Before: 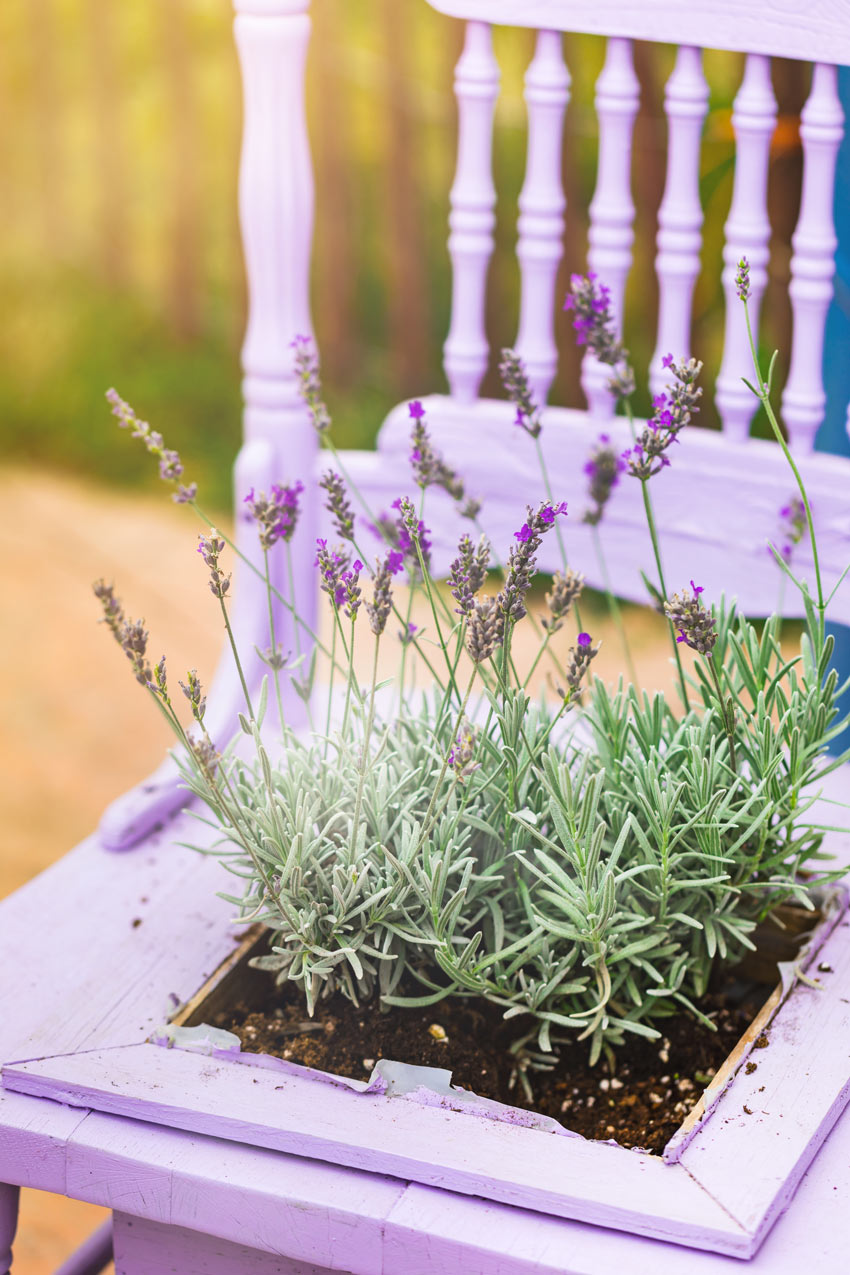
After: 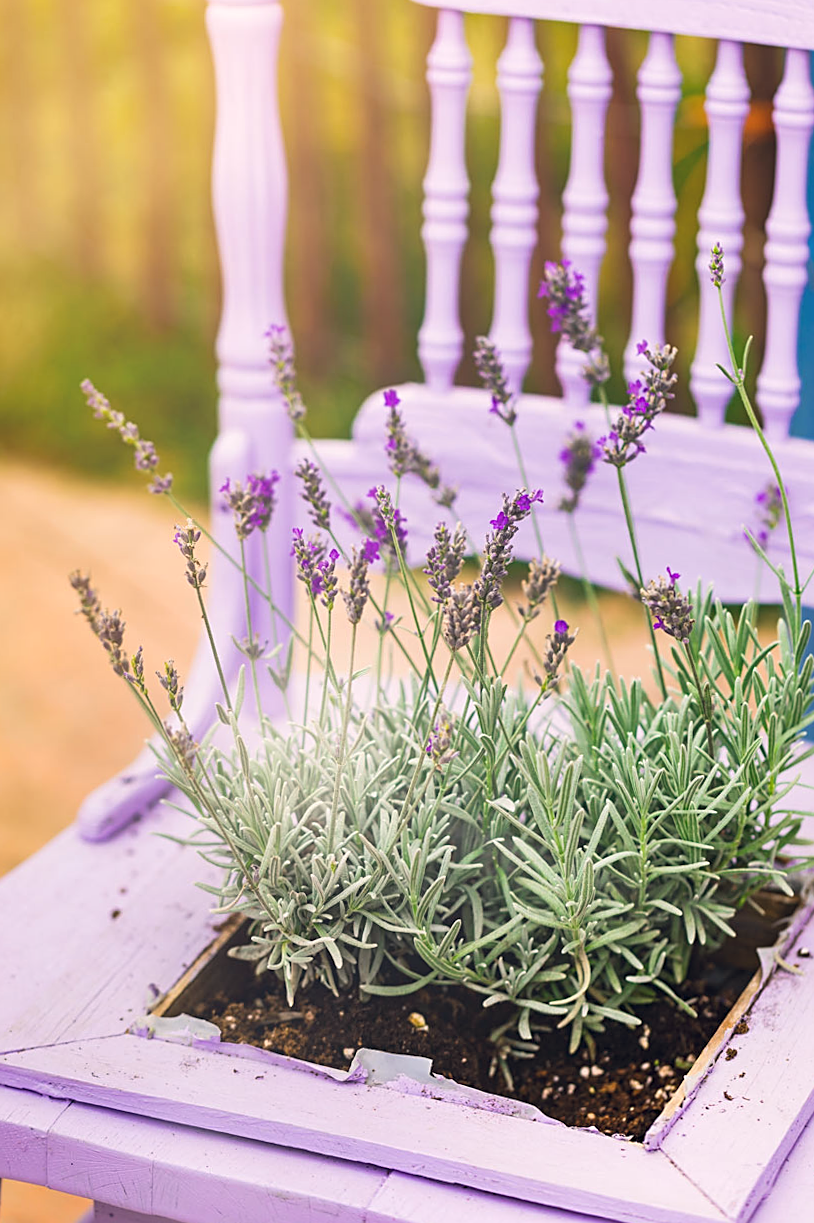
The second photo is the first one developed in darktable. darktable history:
color balance rgb: shadows lift › hue 87.51°, highlights gain › chroma 1.62%, highlights gain › hue 55.1°, global offset › chroma 0.06%, global offset › hue 253.66°, linear chroma grading › global chroma 0.5%
sharpen: on, module defaults
crop and rotate: left 2.536%, right 1.107%, bottom 2.246%
rotate and perspective: rotation -0.45°, automatic cropping original format, crop left 0.008, crop right 0.992, crop top 0.012, crop bottom 0.988
